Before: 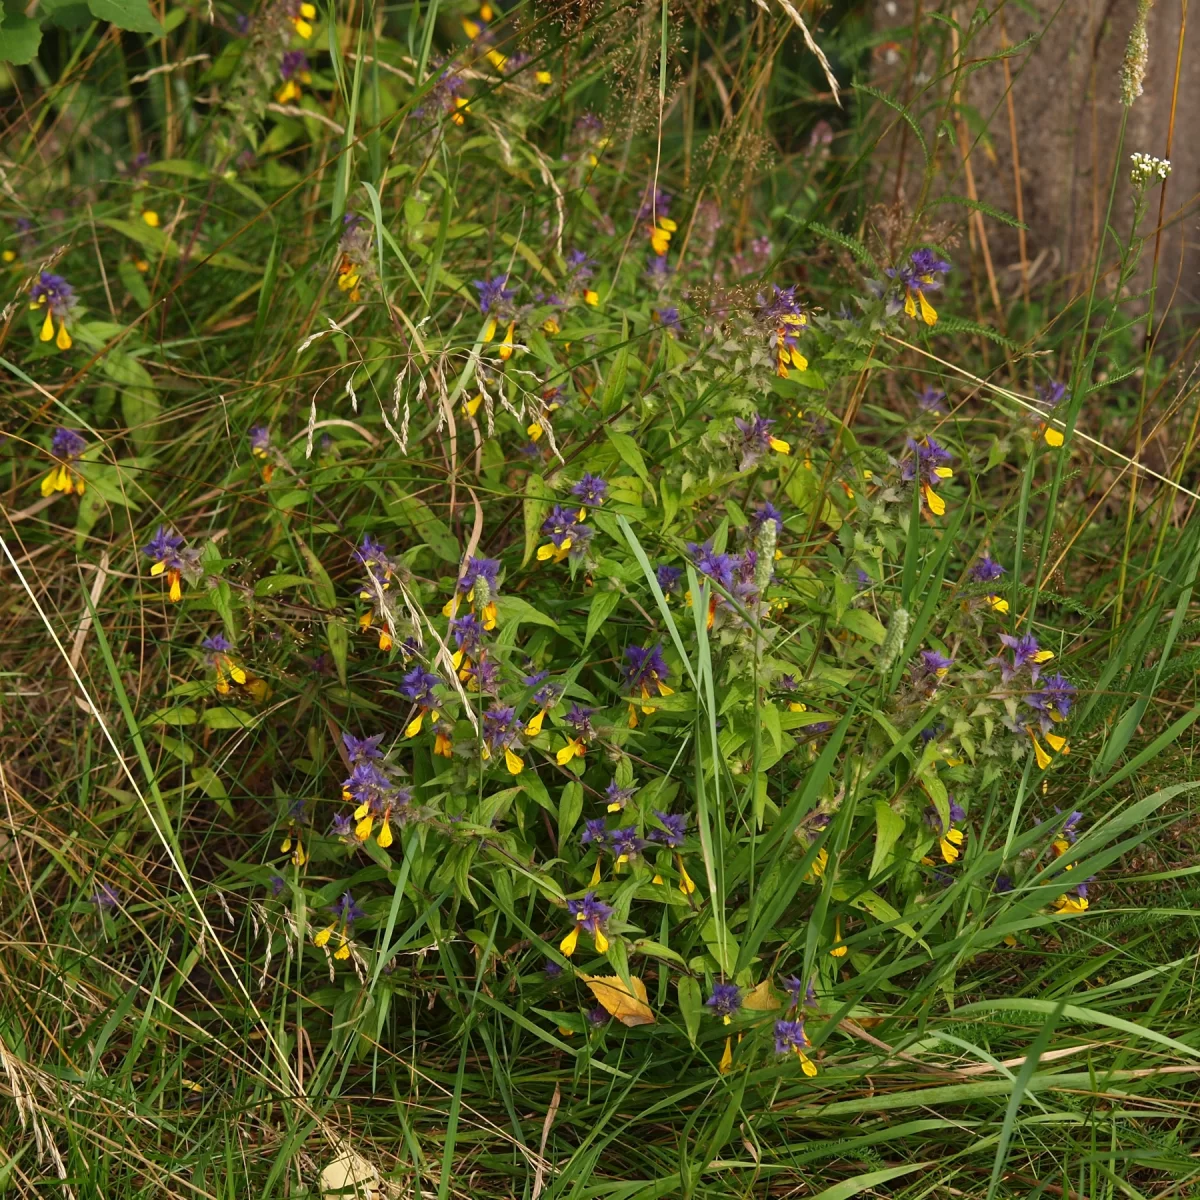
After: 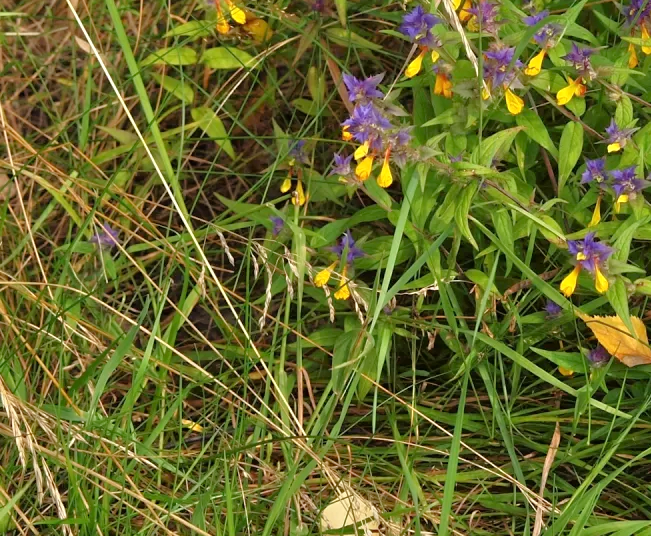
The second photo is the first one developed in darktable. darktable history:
crop and rotate: top 55.032%, right 45.715%, bottom 0.221%
tone equalizer: -7 EV 0.148 EV, -6 EV 0.622 EV, -5 EV 1.11 EV, -4 EV 1.34 EV, -3 EV 1.13 EV, -2 EV 0.6 EV, -1 EV 0.148 EV
